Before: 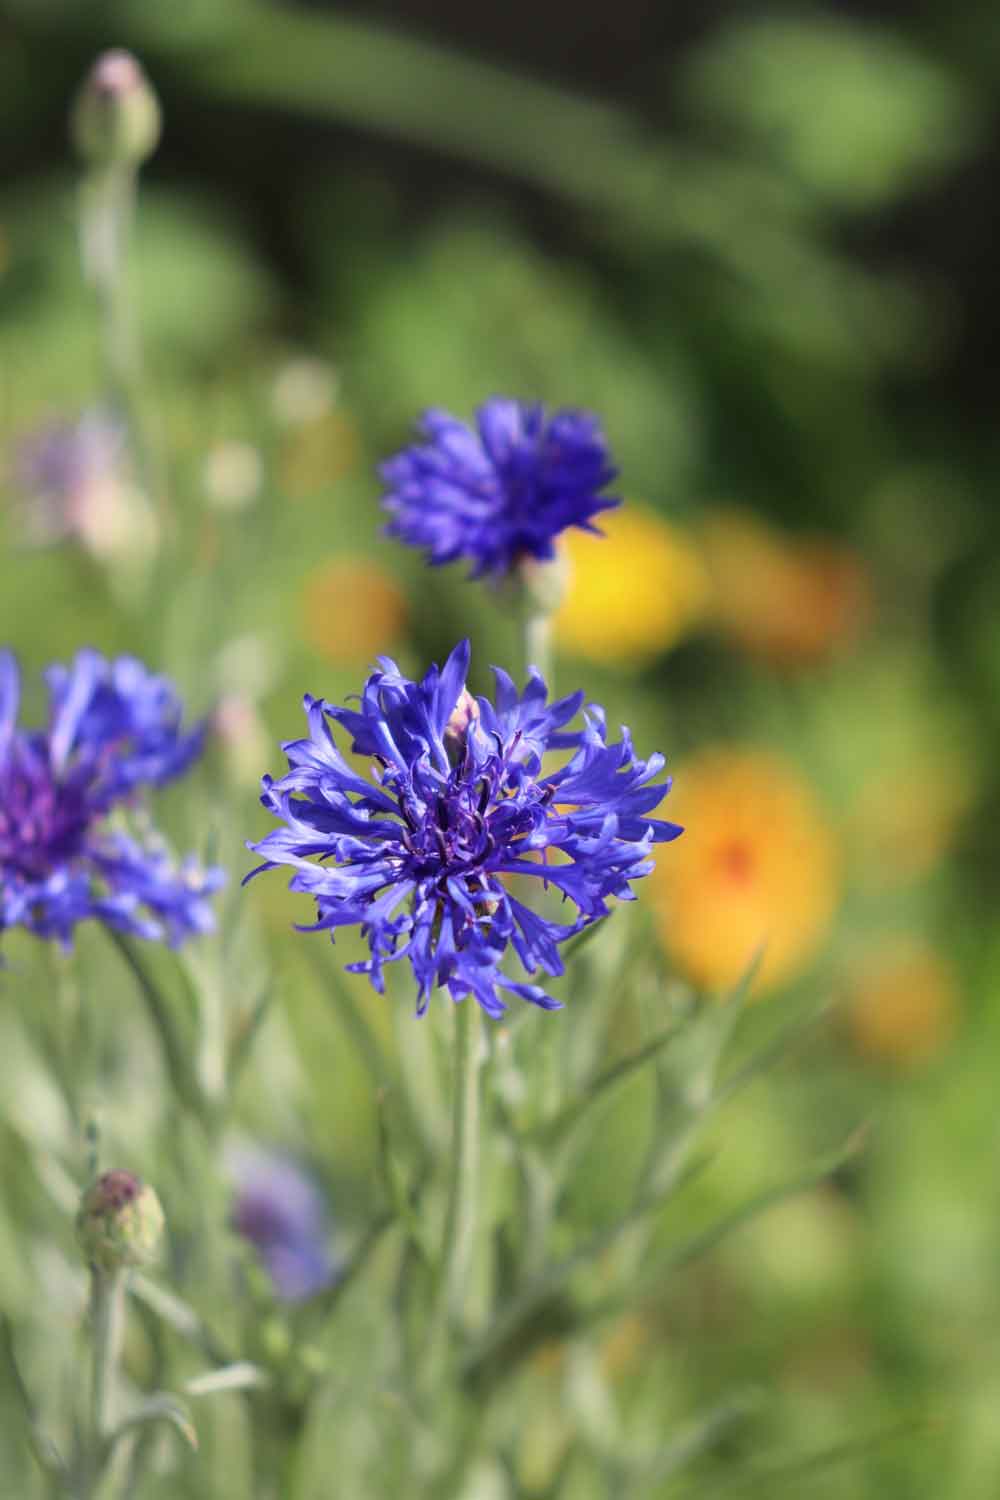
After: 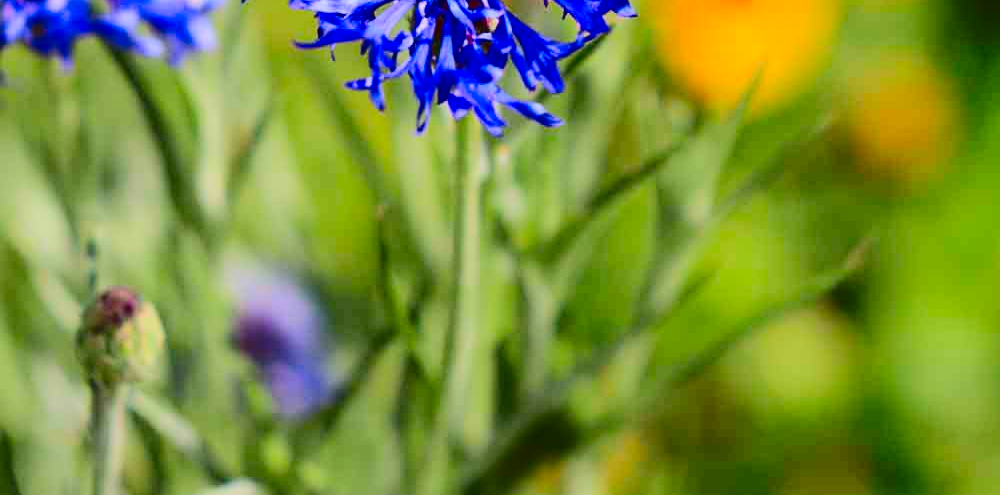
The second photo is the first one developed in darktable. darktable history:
exposure: black level correction 0.009, exposure -0.633 EV, compensate highlight preservation false
contrast brightness saturation: contrast 0.267, brightness 0.02, saturation 0.853
tone curve: curves: ch0 [(0, 0) (0.003, 0.036) (0.011, 0.039) (0.025, 0.039) (0.044, 0.043) (0.069, 0.05) (0.1, 0.072) (0.136, 0.102) (0.177, 0.144) (0.224, 0.204) (0.277, 0.288) (0.335, 0.384) (0.399, 0.477) (0.468, 0.575) (0.543, 0.652) (0.623, 0.724) (0.709, 0.785) (0.801, 0.851) (0.898, 0.915) (1, 1)], color space Lab, independent channels, preserve colors none
crop and rotate: top 58.911%, bottom 8.072%
